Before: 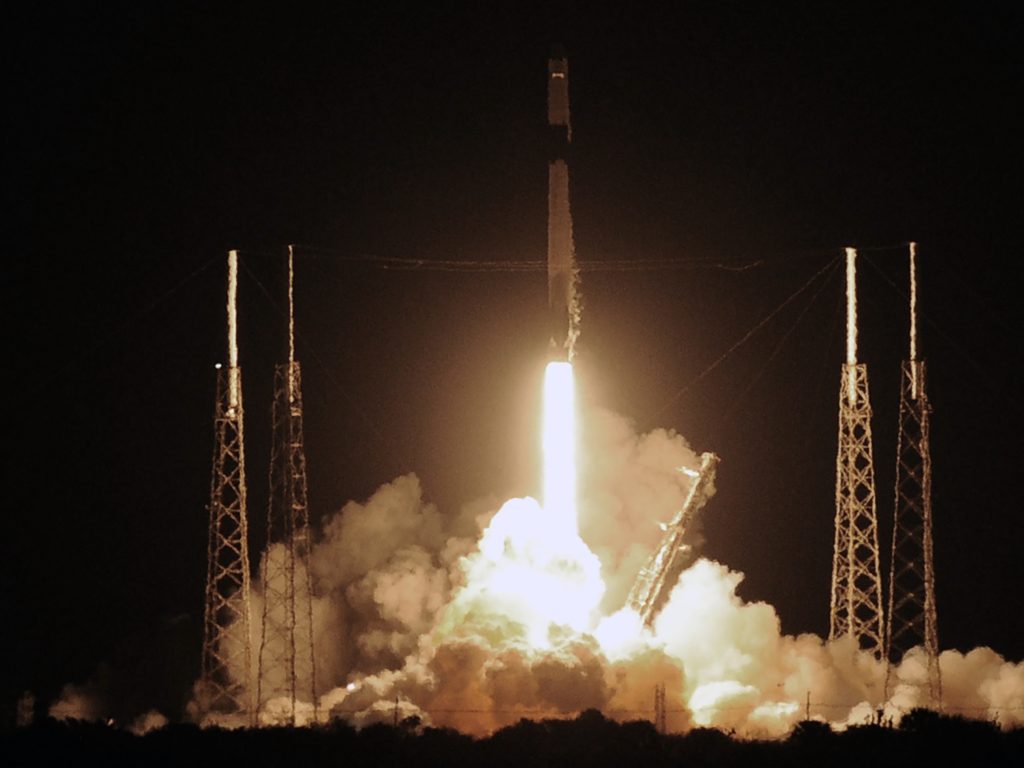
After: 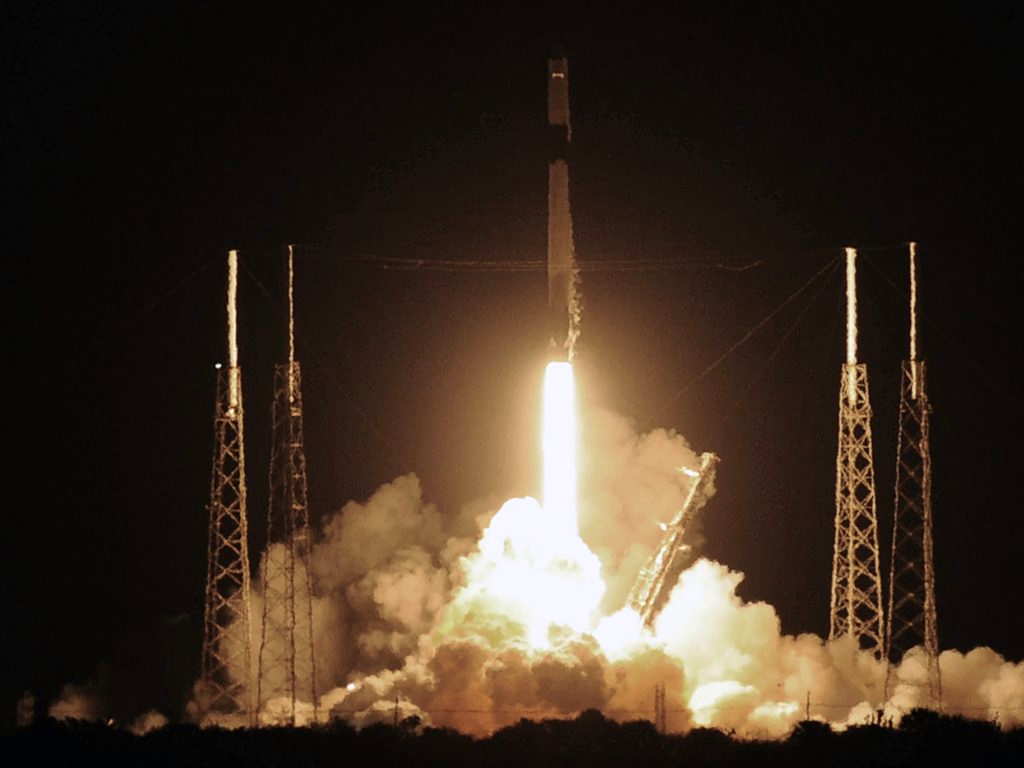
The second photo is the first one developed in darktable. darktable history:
exposure: exposure 0.15 EV, compensate highlight preservation false
velvia: on, module defaults
